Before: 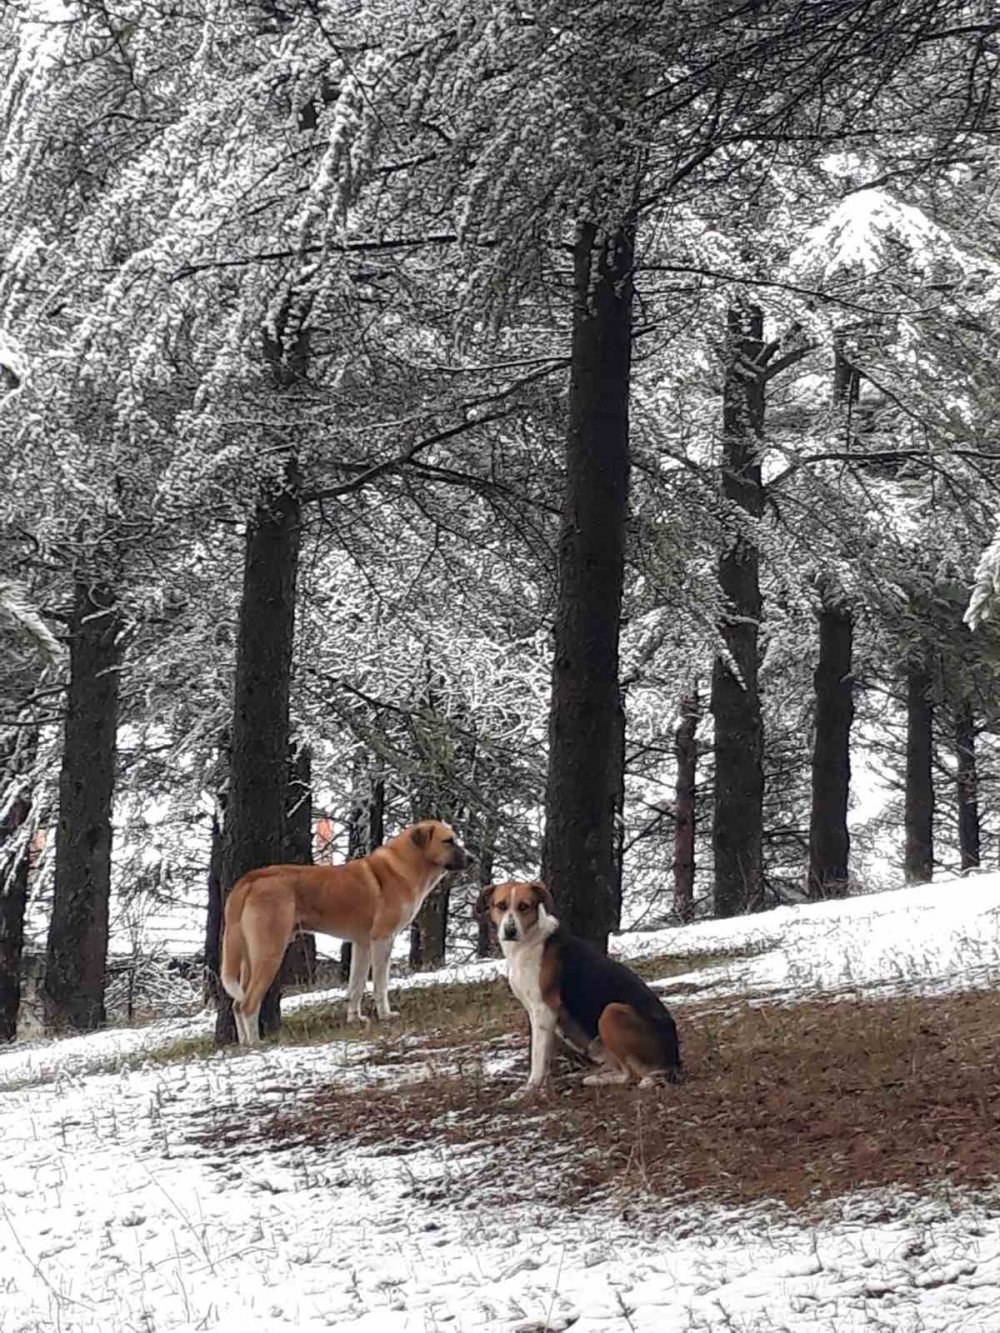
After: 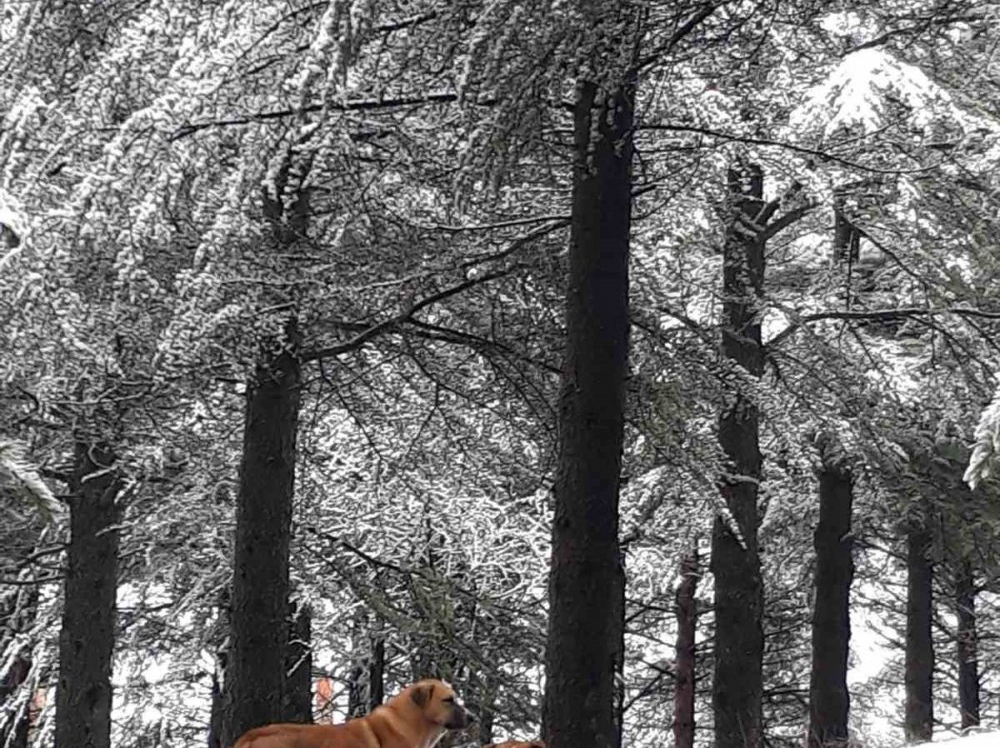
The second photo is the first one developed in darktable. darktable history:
shadows and highlights: shadows -70, highlights 35, soften with gaussian
crop and rotate: top 10.605%, bottom 33.274%
